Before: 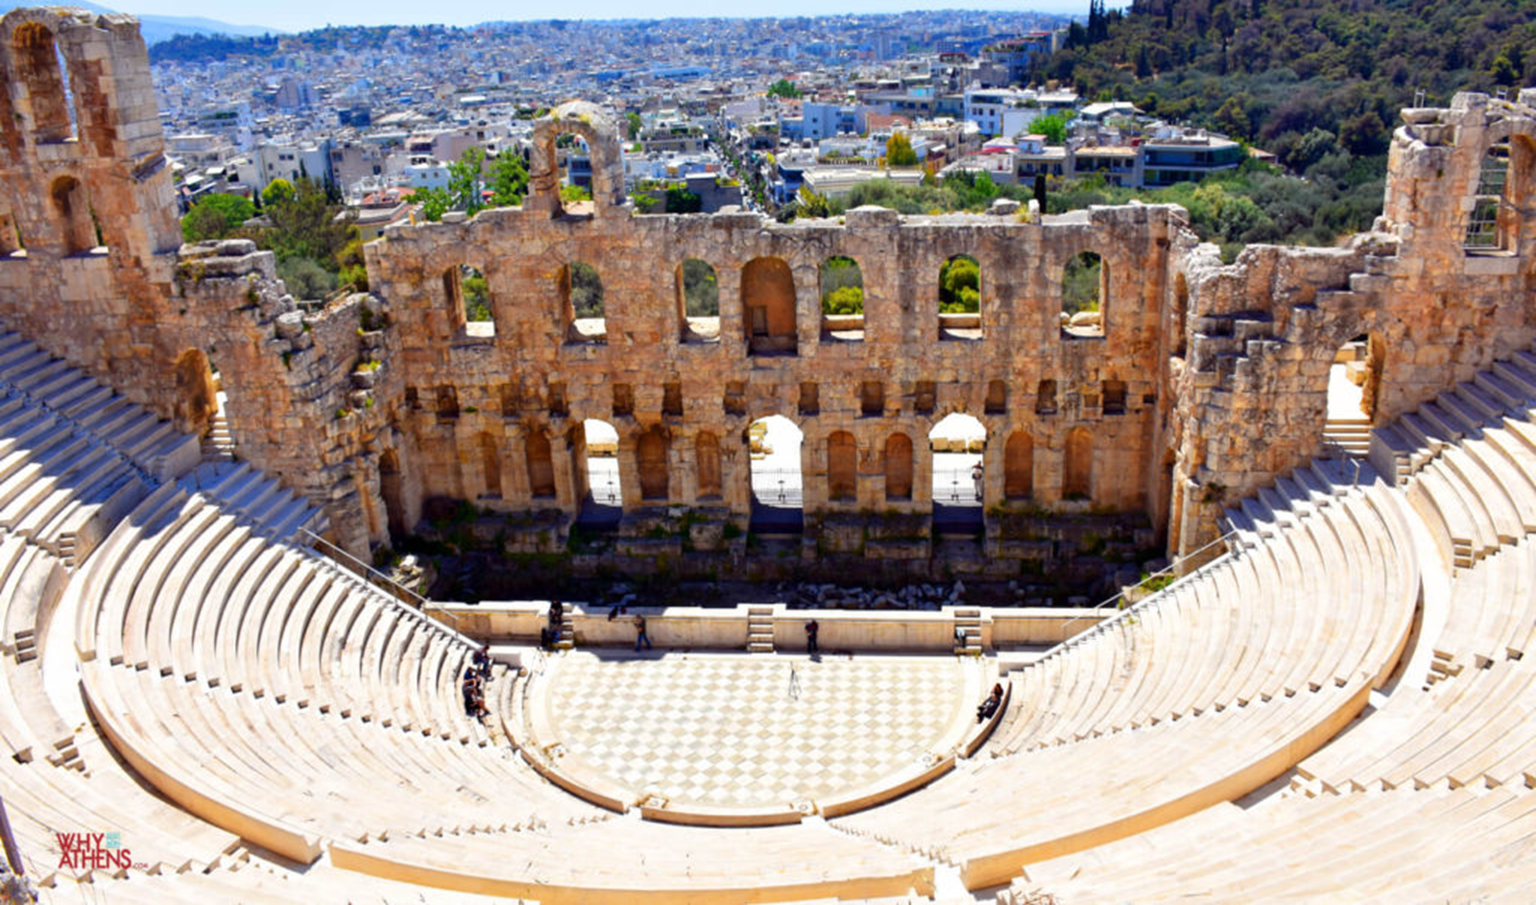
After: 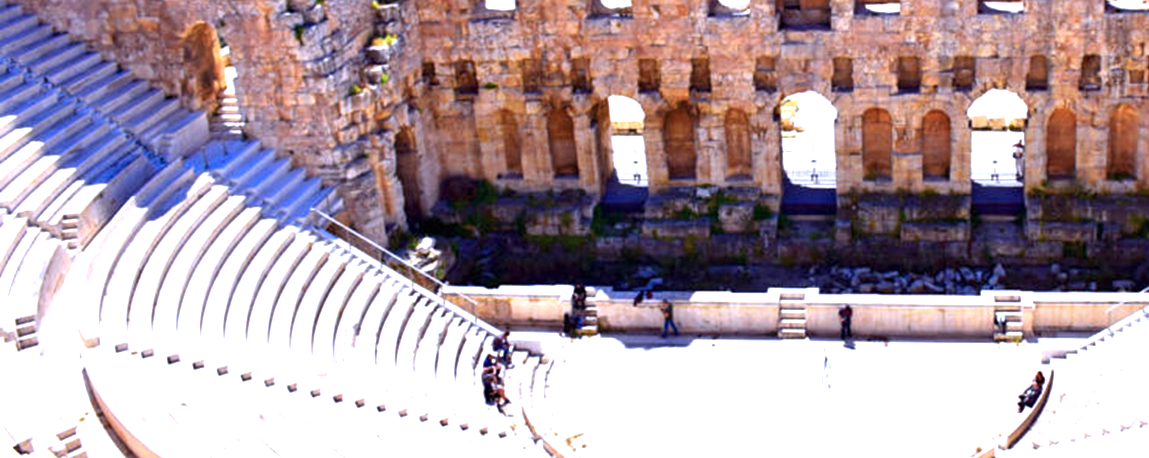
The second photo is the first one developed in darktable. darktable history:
crop: top 36.253%, right 28.137%, bottom 15.132%
sharpen: amount 0.209
exposure: black level correction 0, exposure 0.893 EV, compensate highlight preservation false
color calibration: illuminant as shot in camera, x 0.379, y 0.396, temperature 4132.55 K
